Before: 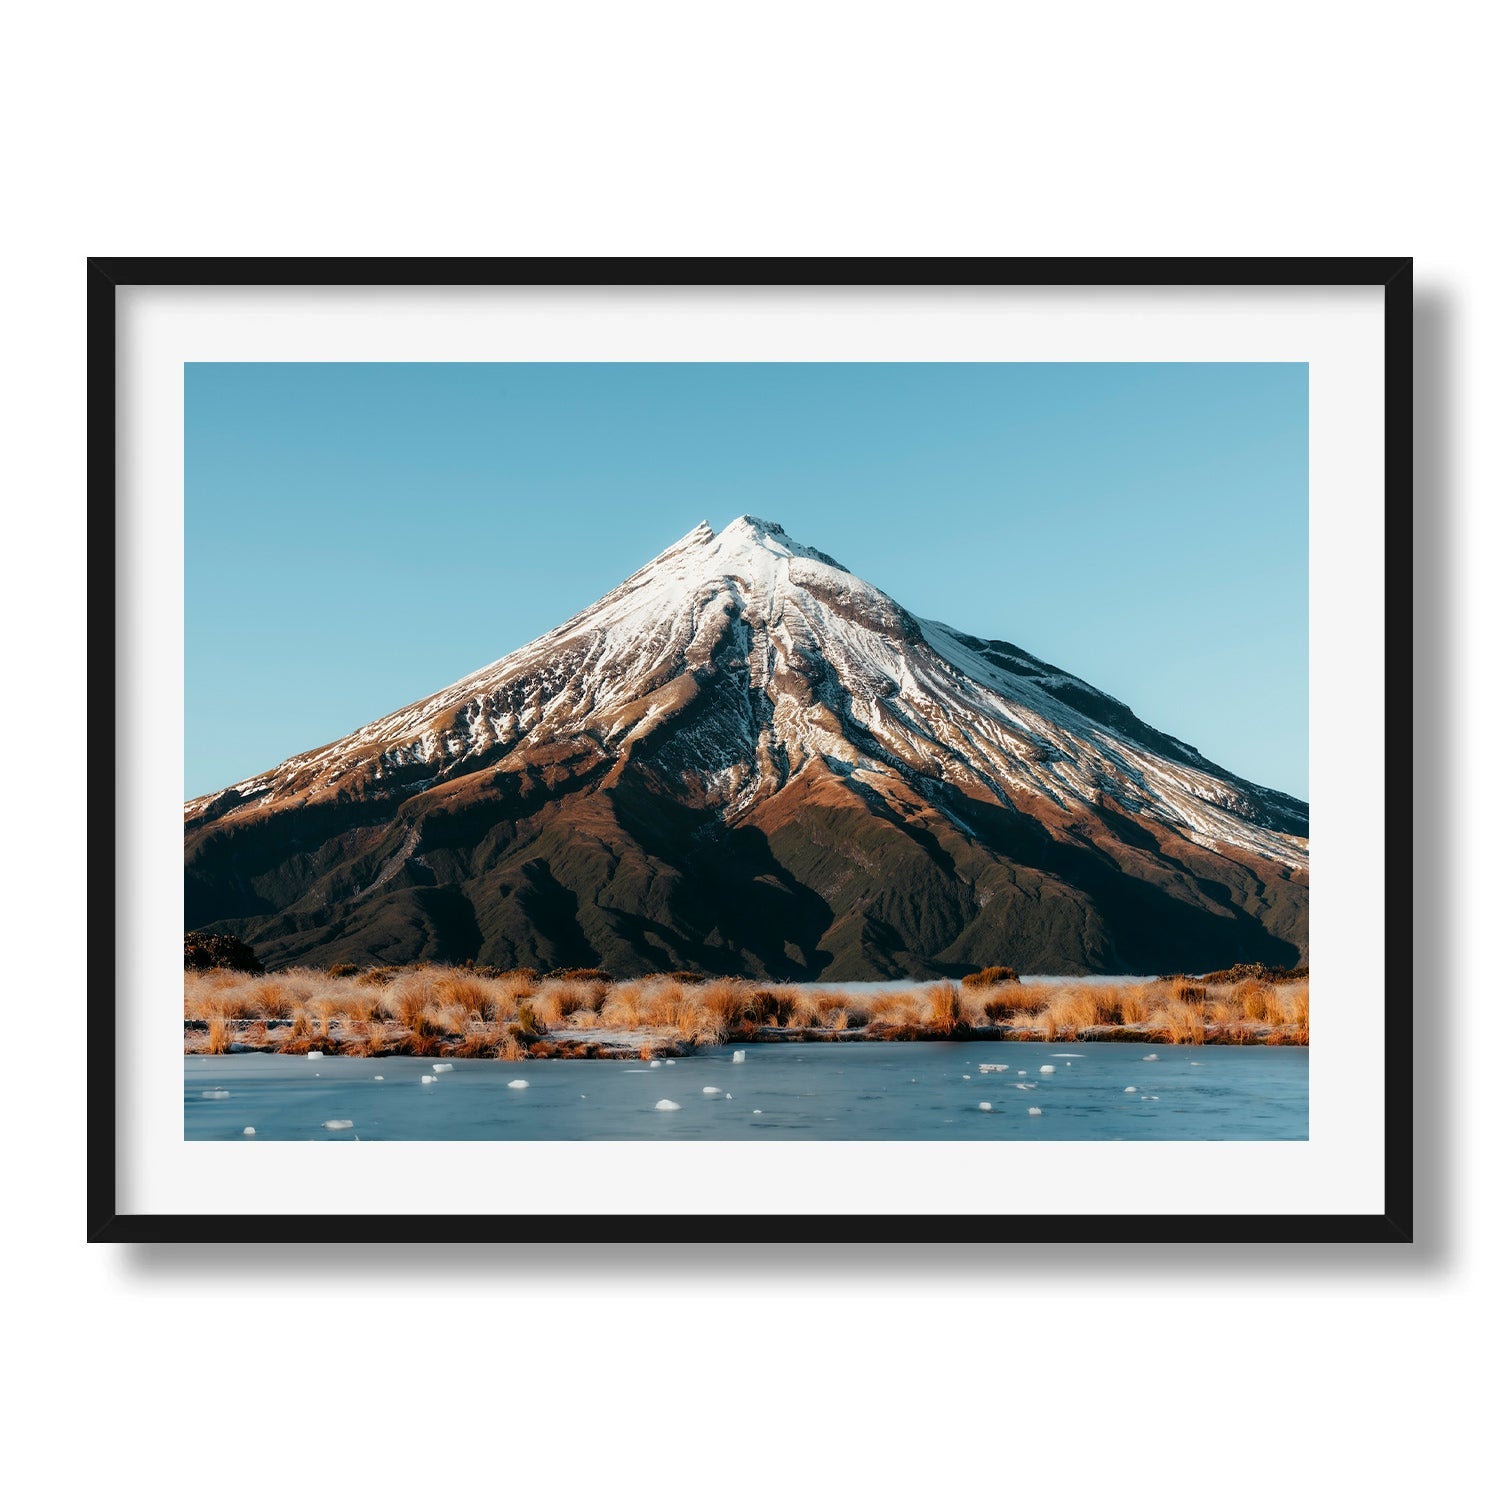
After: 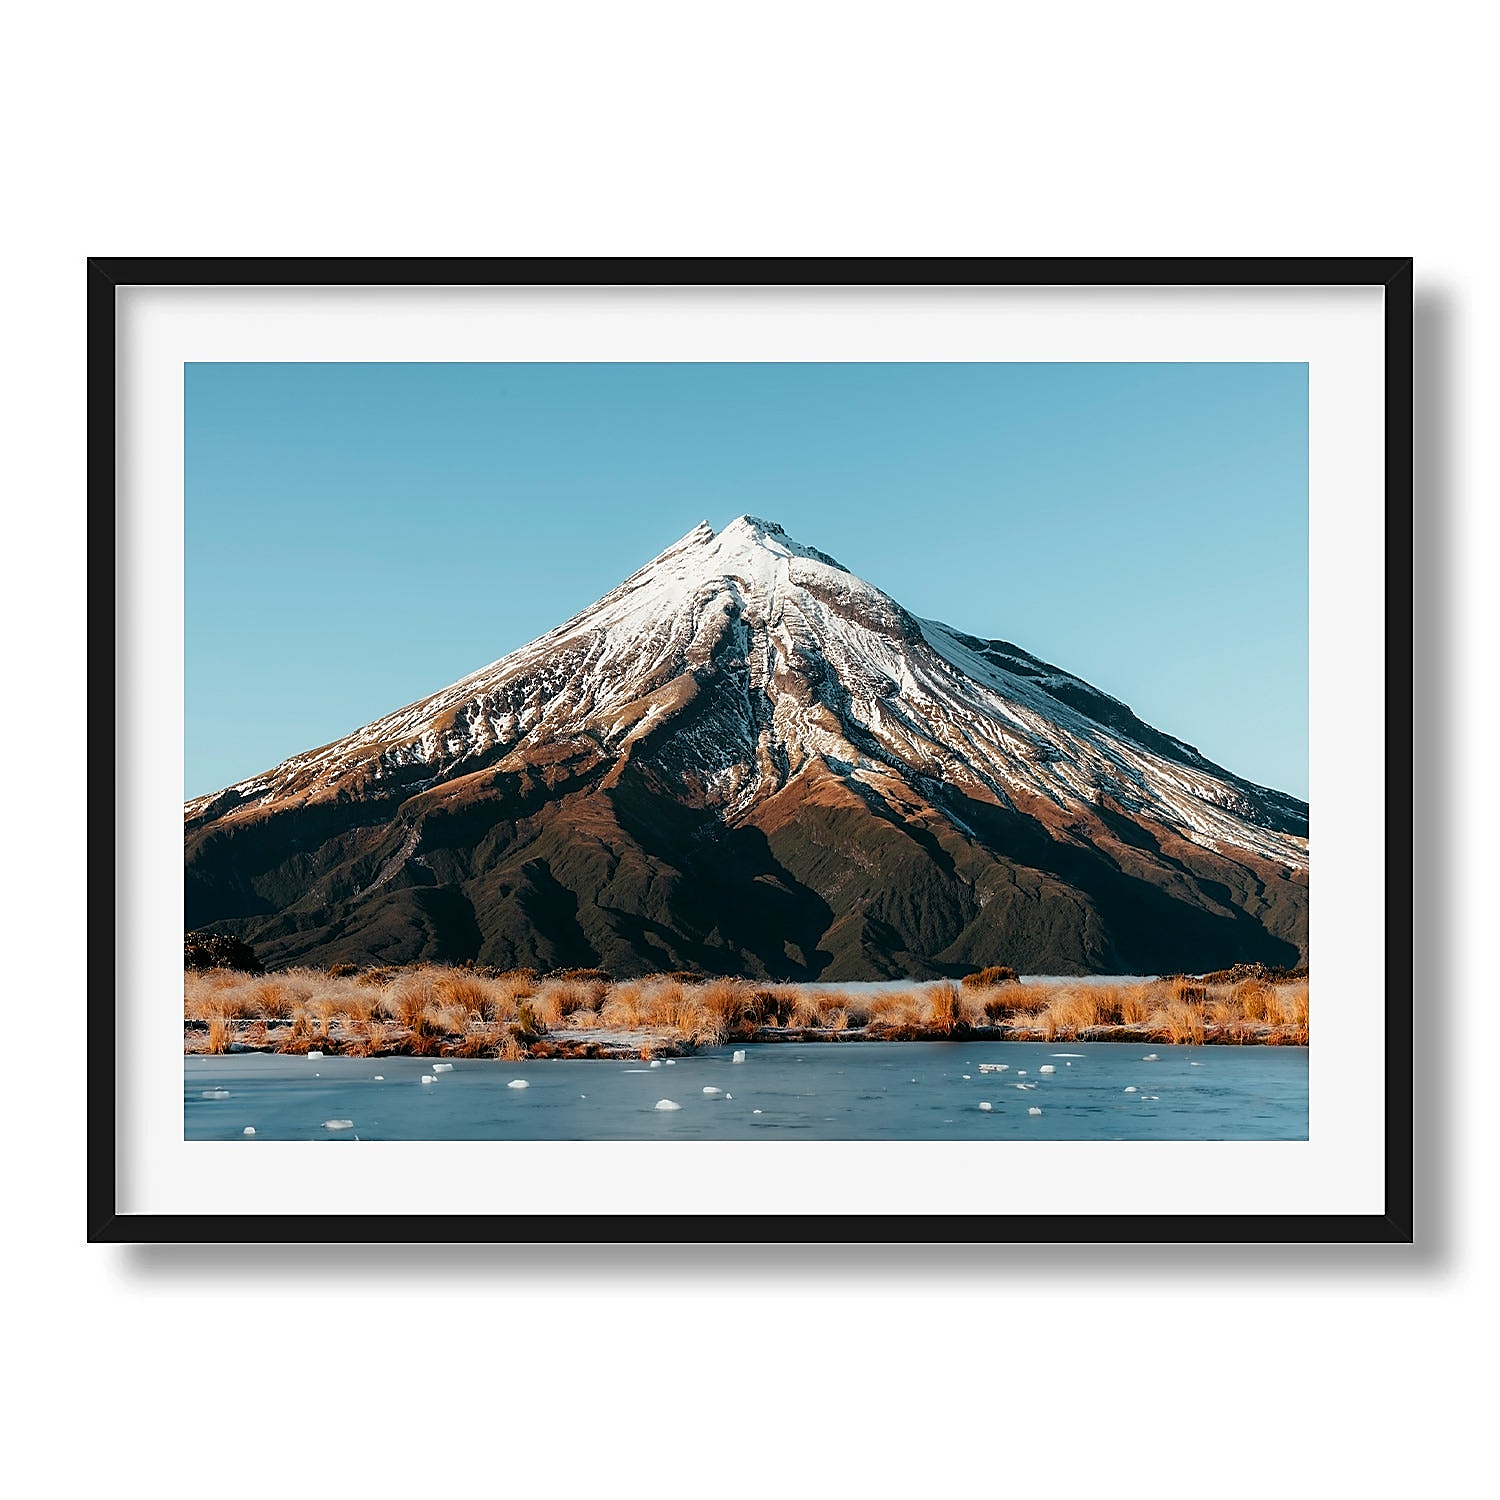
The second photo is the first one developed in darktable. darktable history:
sharpen: radius 1.406, amount 1.26, threshold 0.728
